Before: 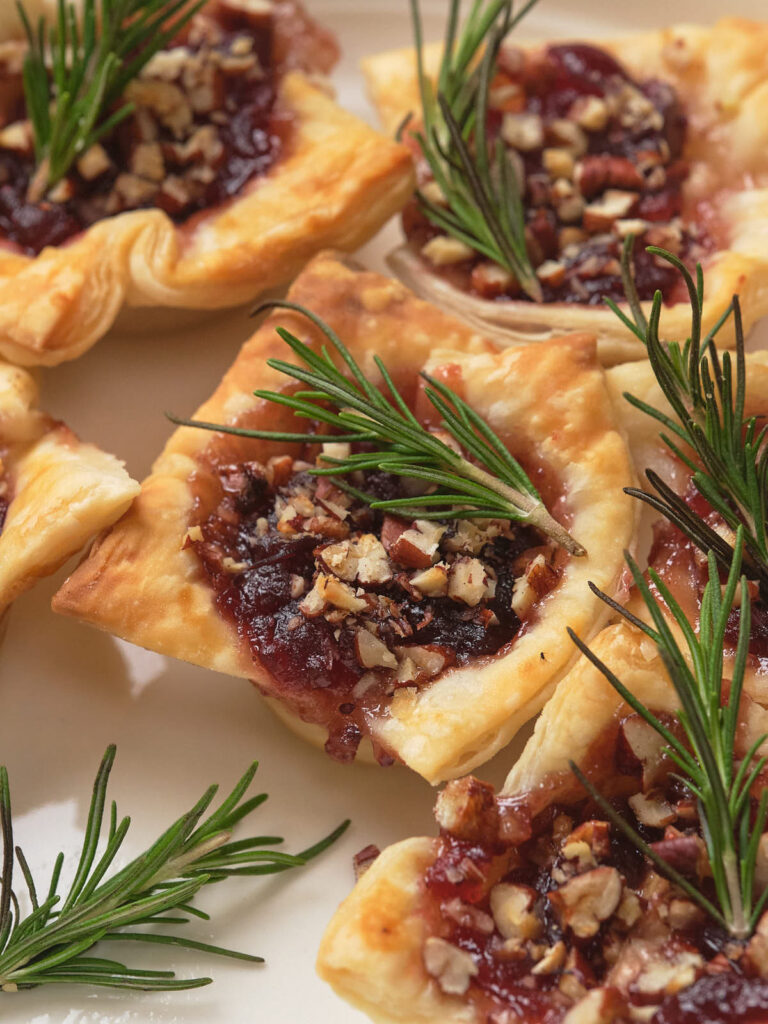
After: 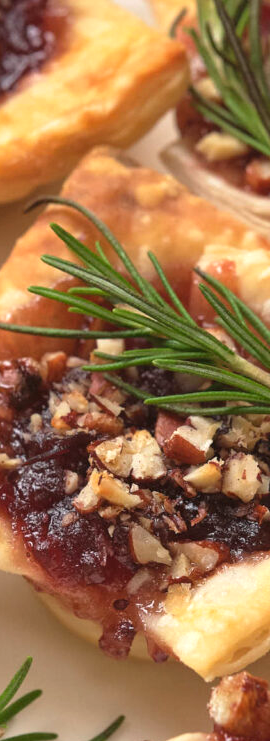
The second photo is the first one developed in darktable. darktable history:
crop and rotate: left 29.476%, top 10.214%, right 35.32%, bottom 17.333%
exposure: exposure 0.376 EV, compensate highlight preservation false
